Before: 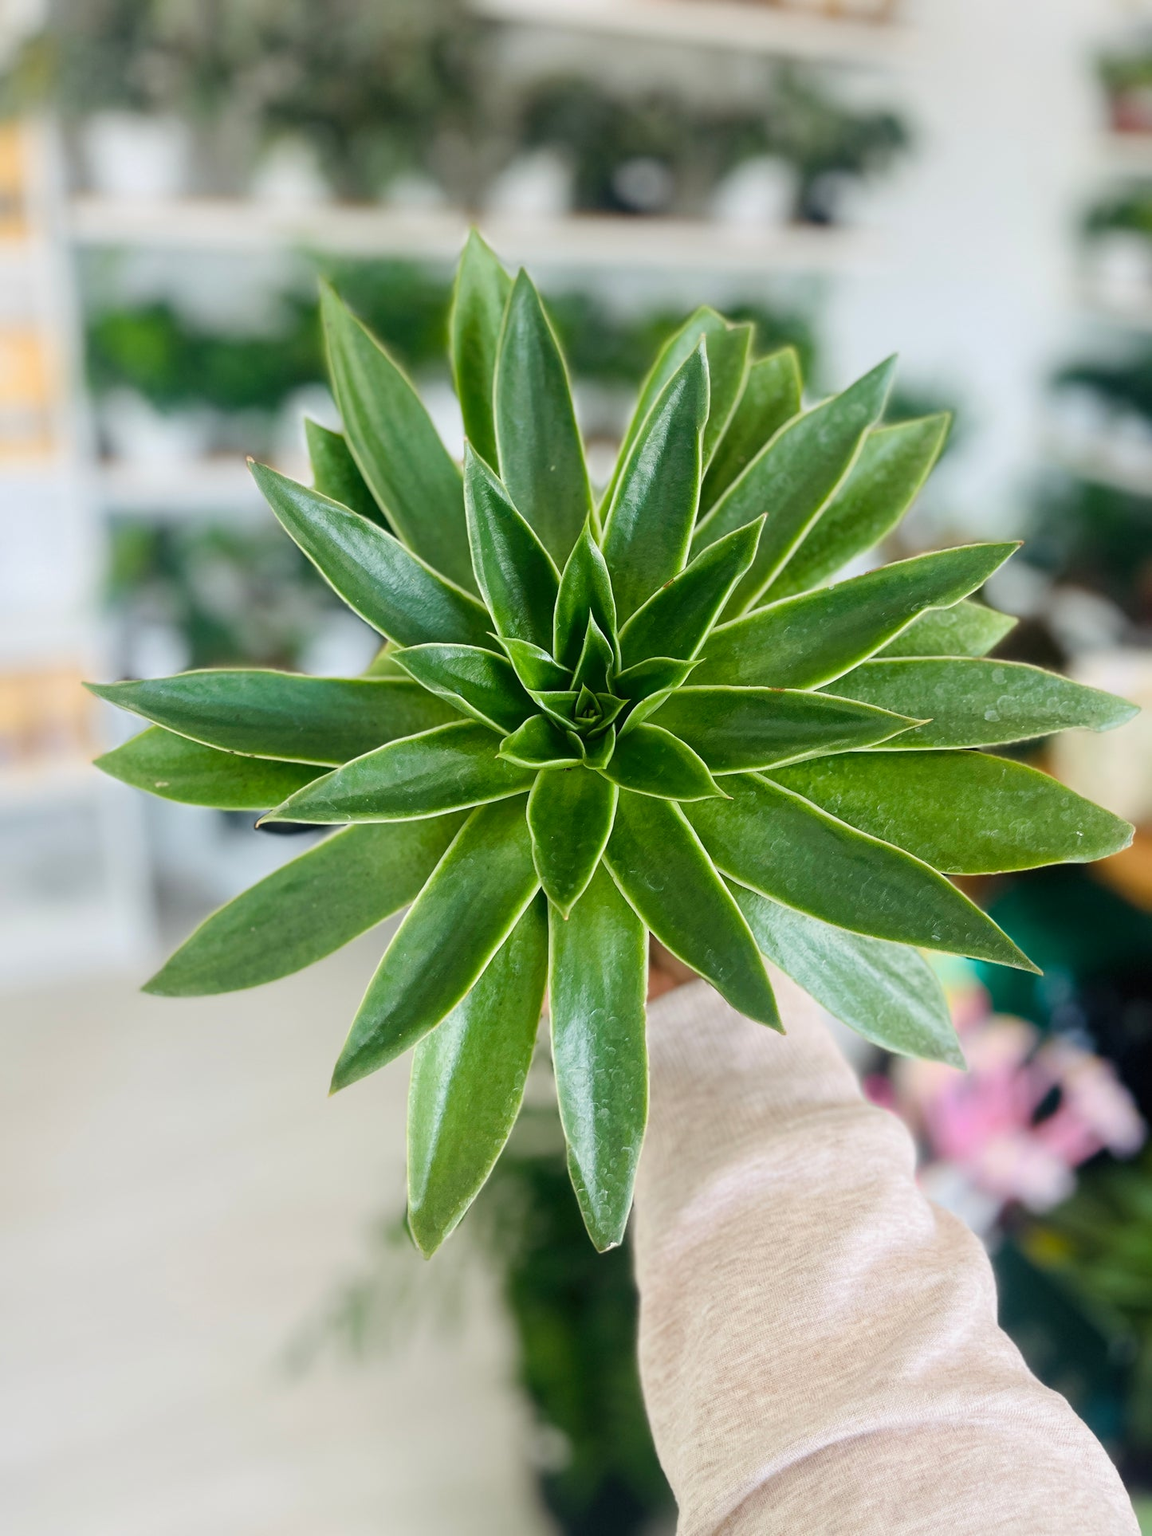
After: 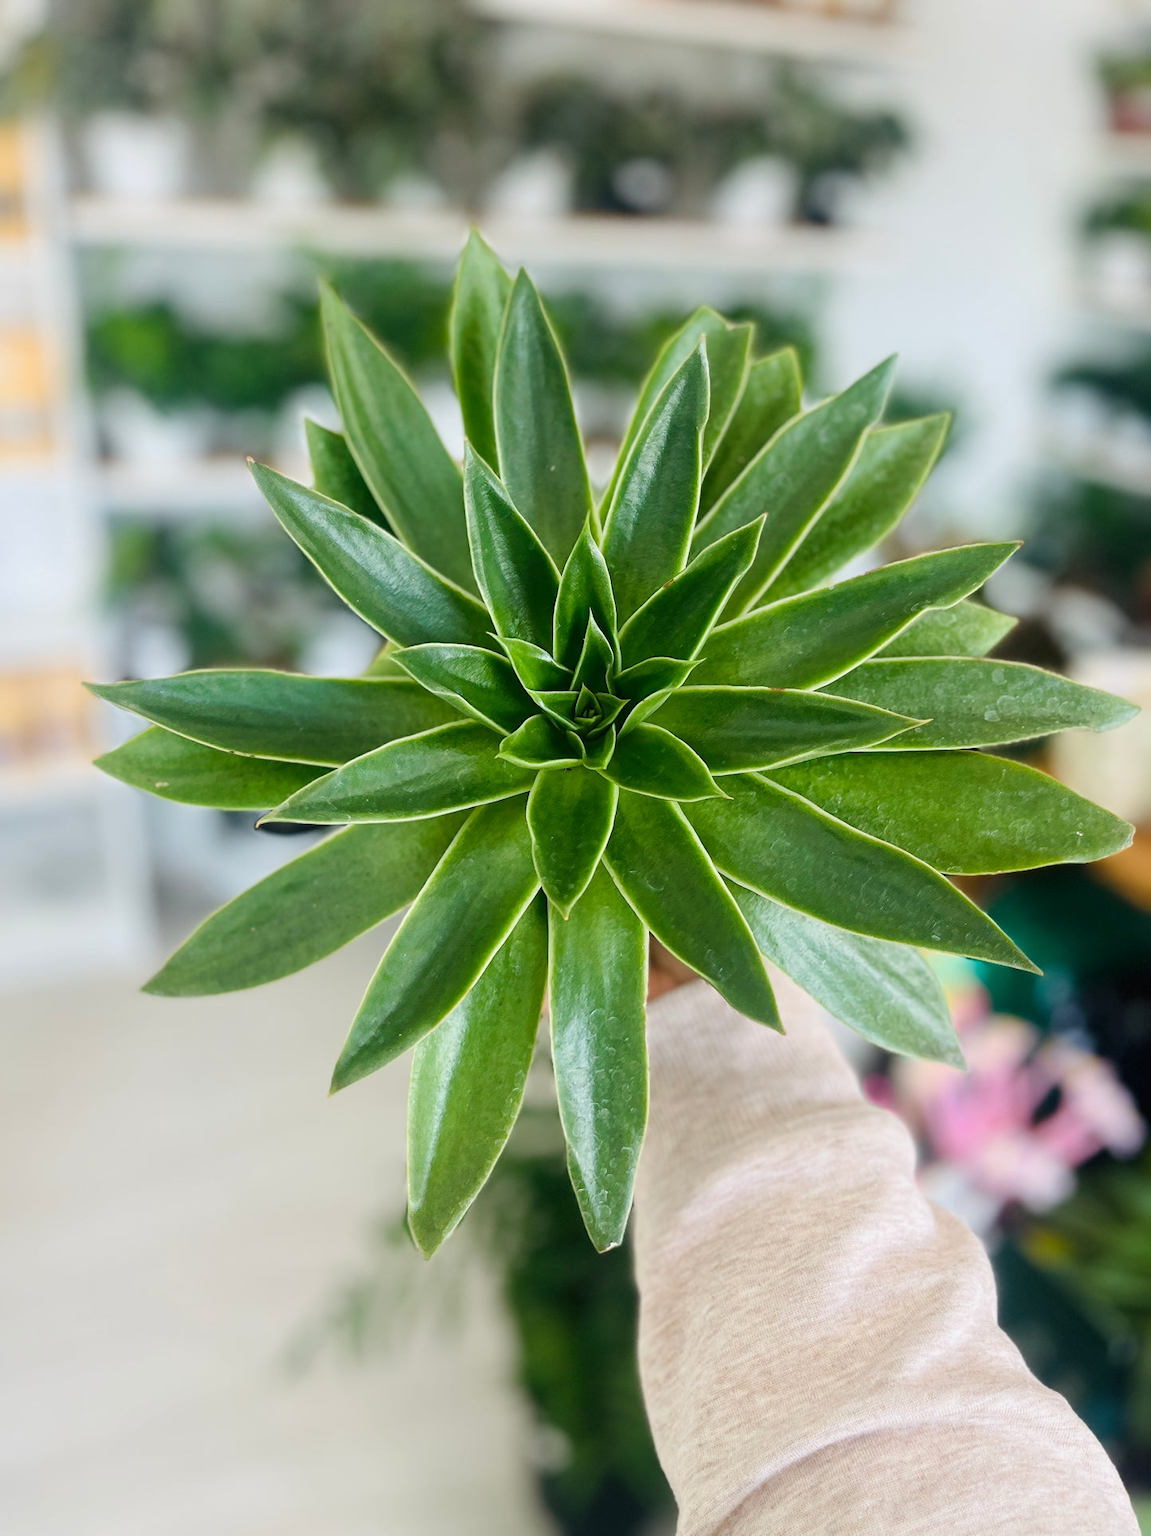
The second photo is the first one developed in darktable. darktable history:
color correction: highlights b* 0.028
